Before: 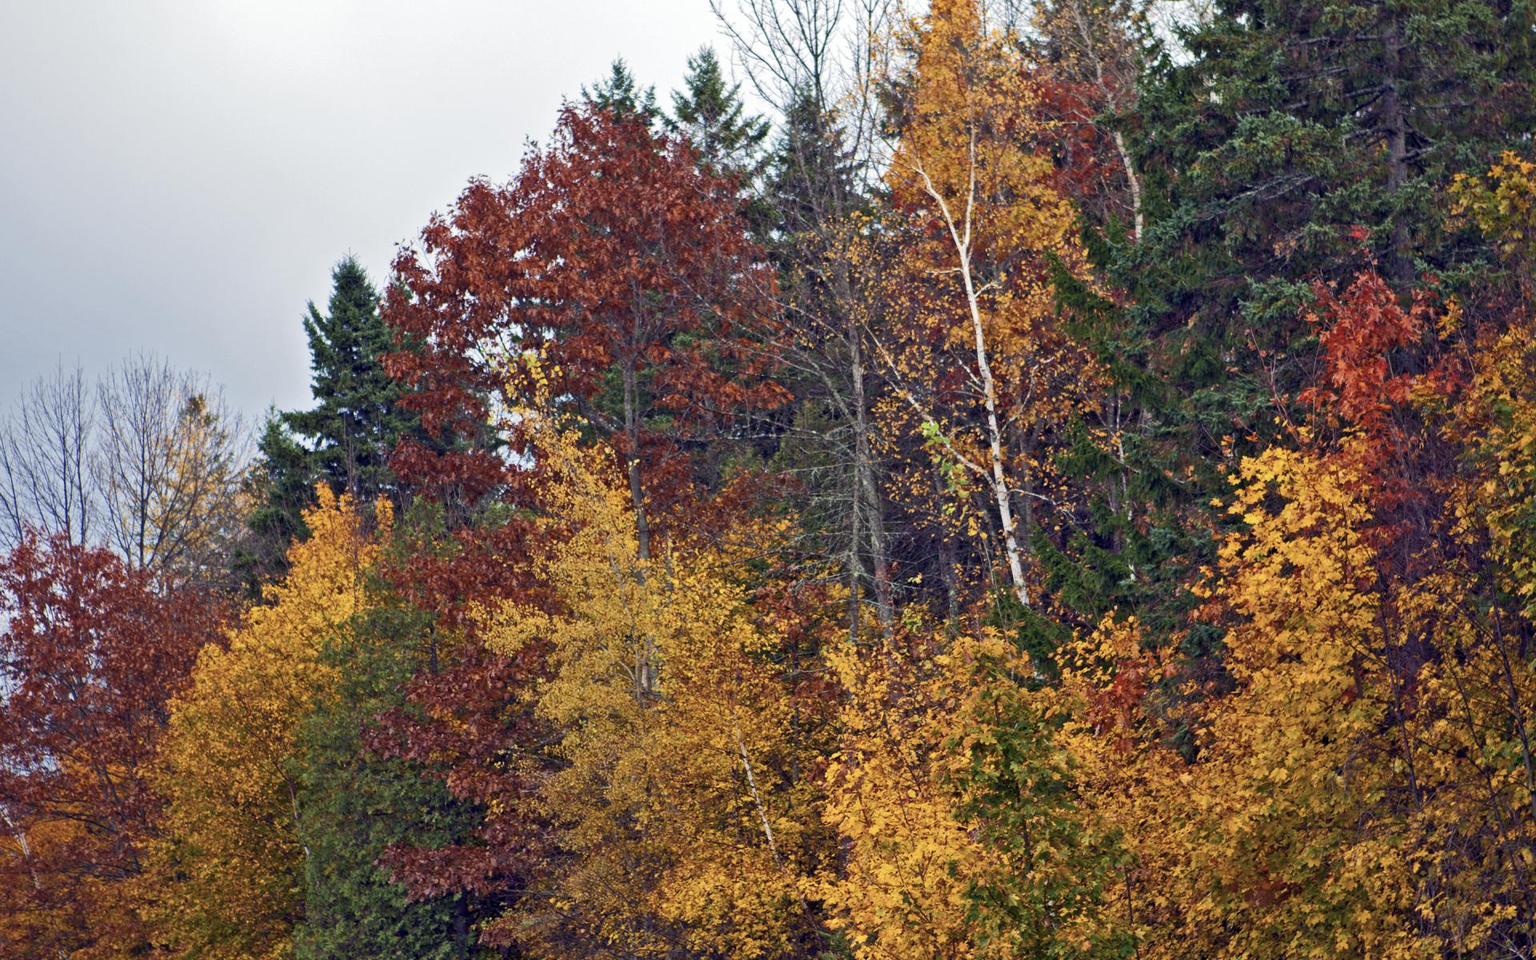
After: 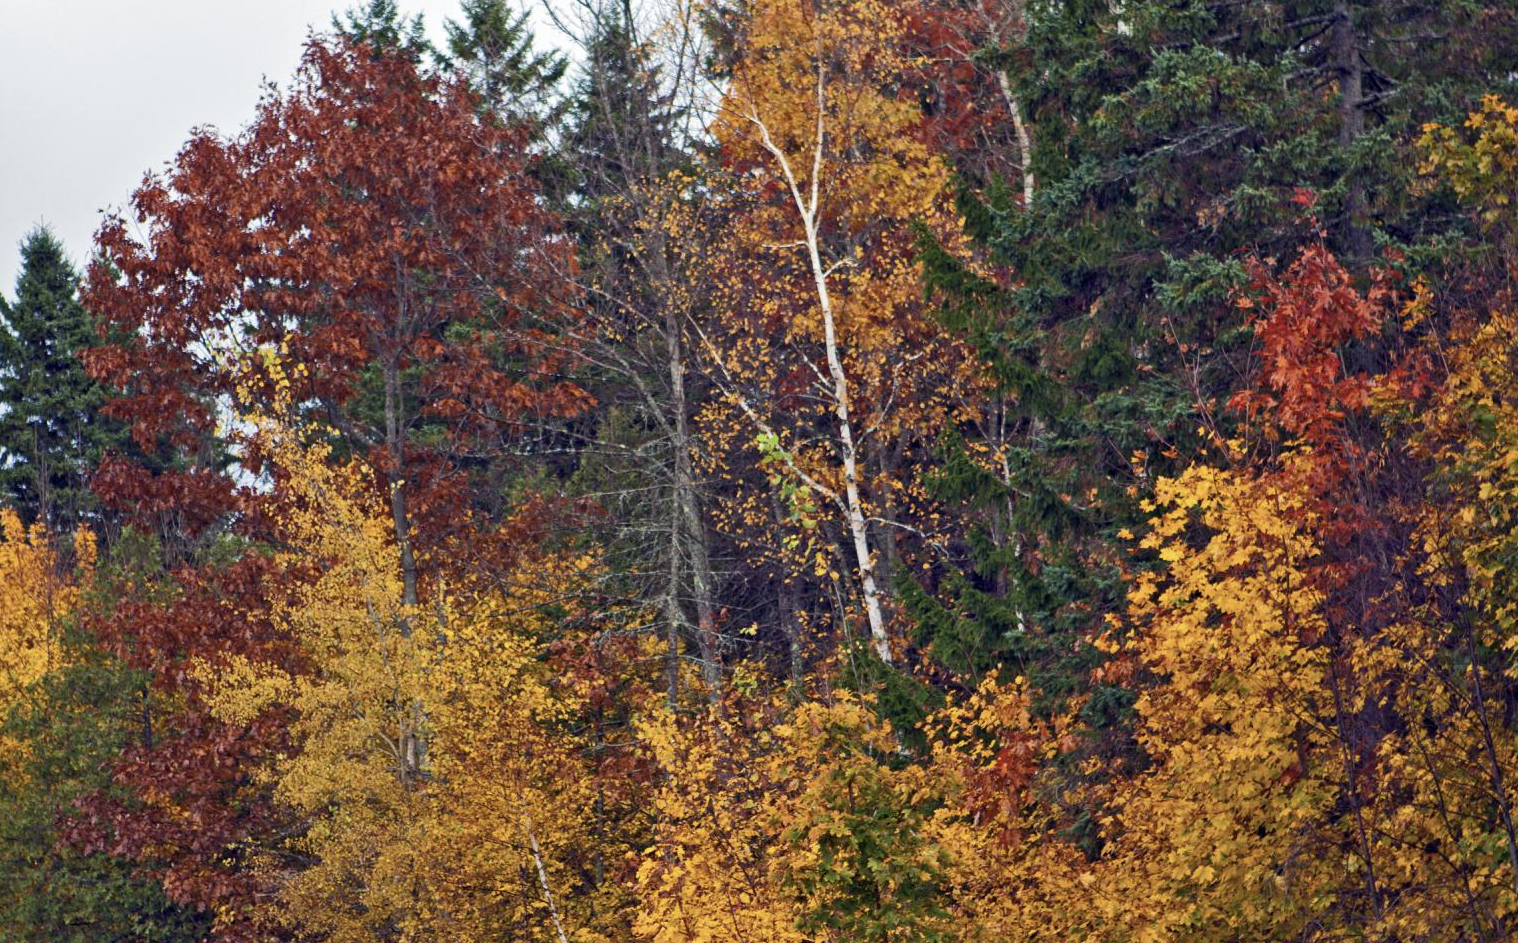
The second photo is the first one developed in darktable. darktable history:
crop and rotate: left 20.577%, top 7.916%, right 0.334%, bottom 13.497%
